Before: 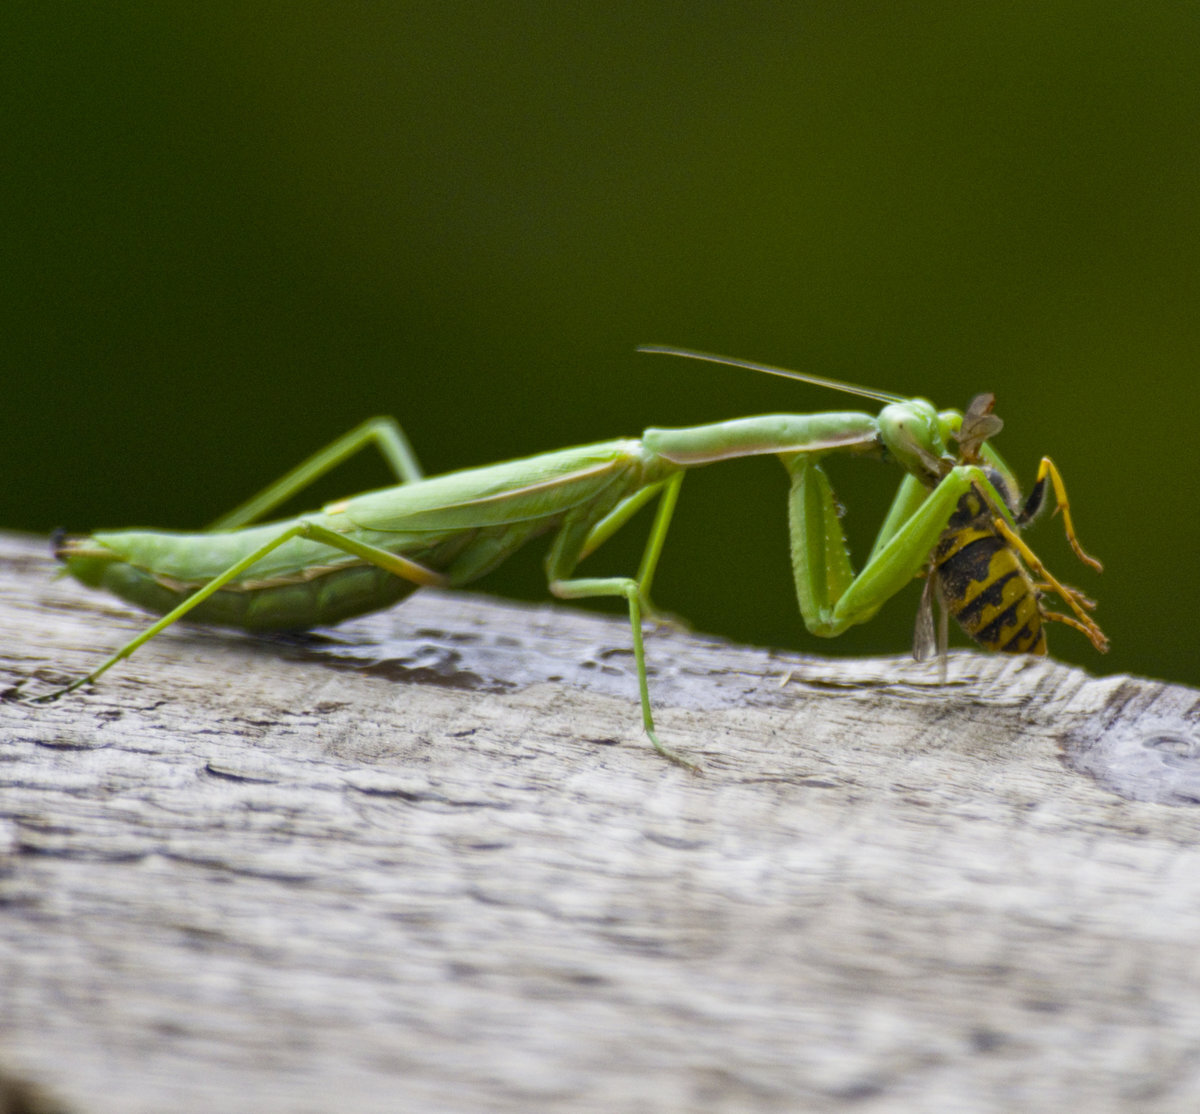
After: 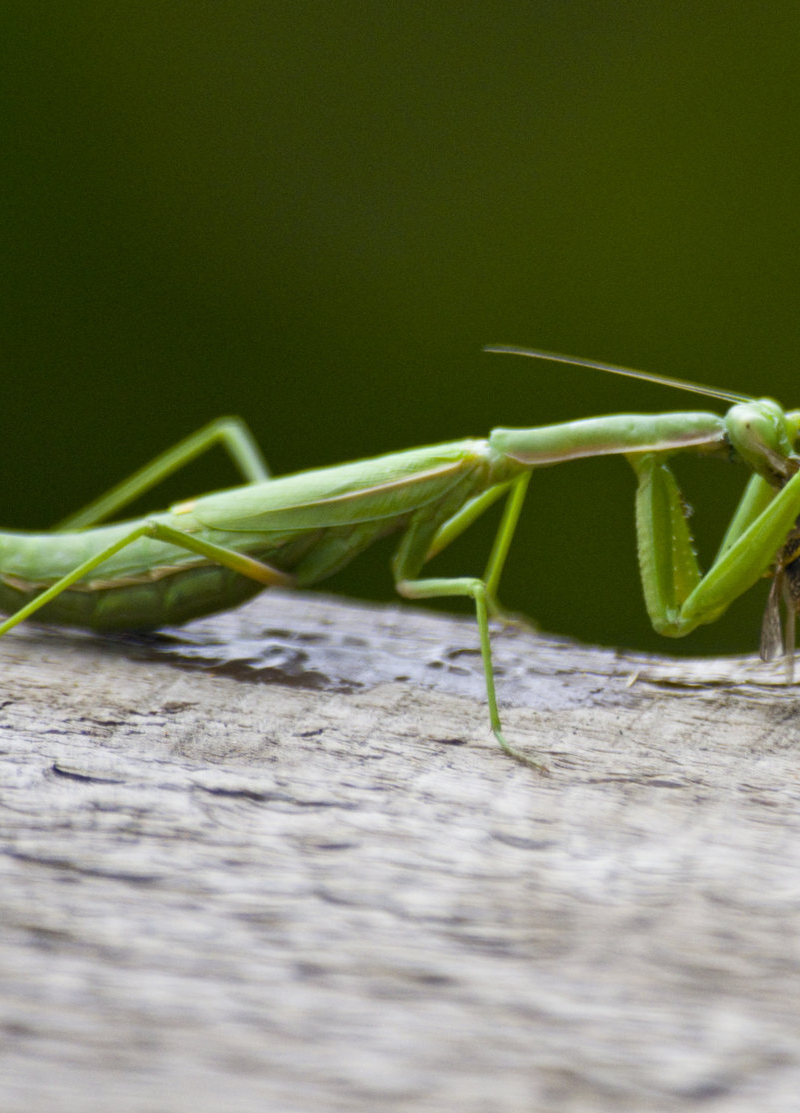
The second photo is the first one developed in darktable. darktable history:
crop and rotate: left 12.796%, right 20.511%
